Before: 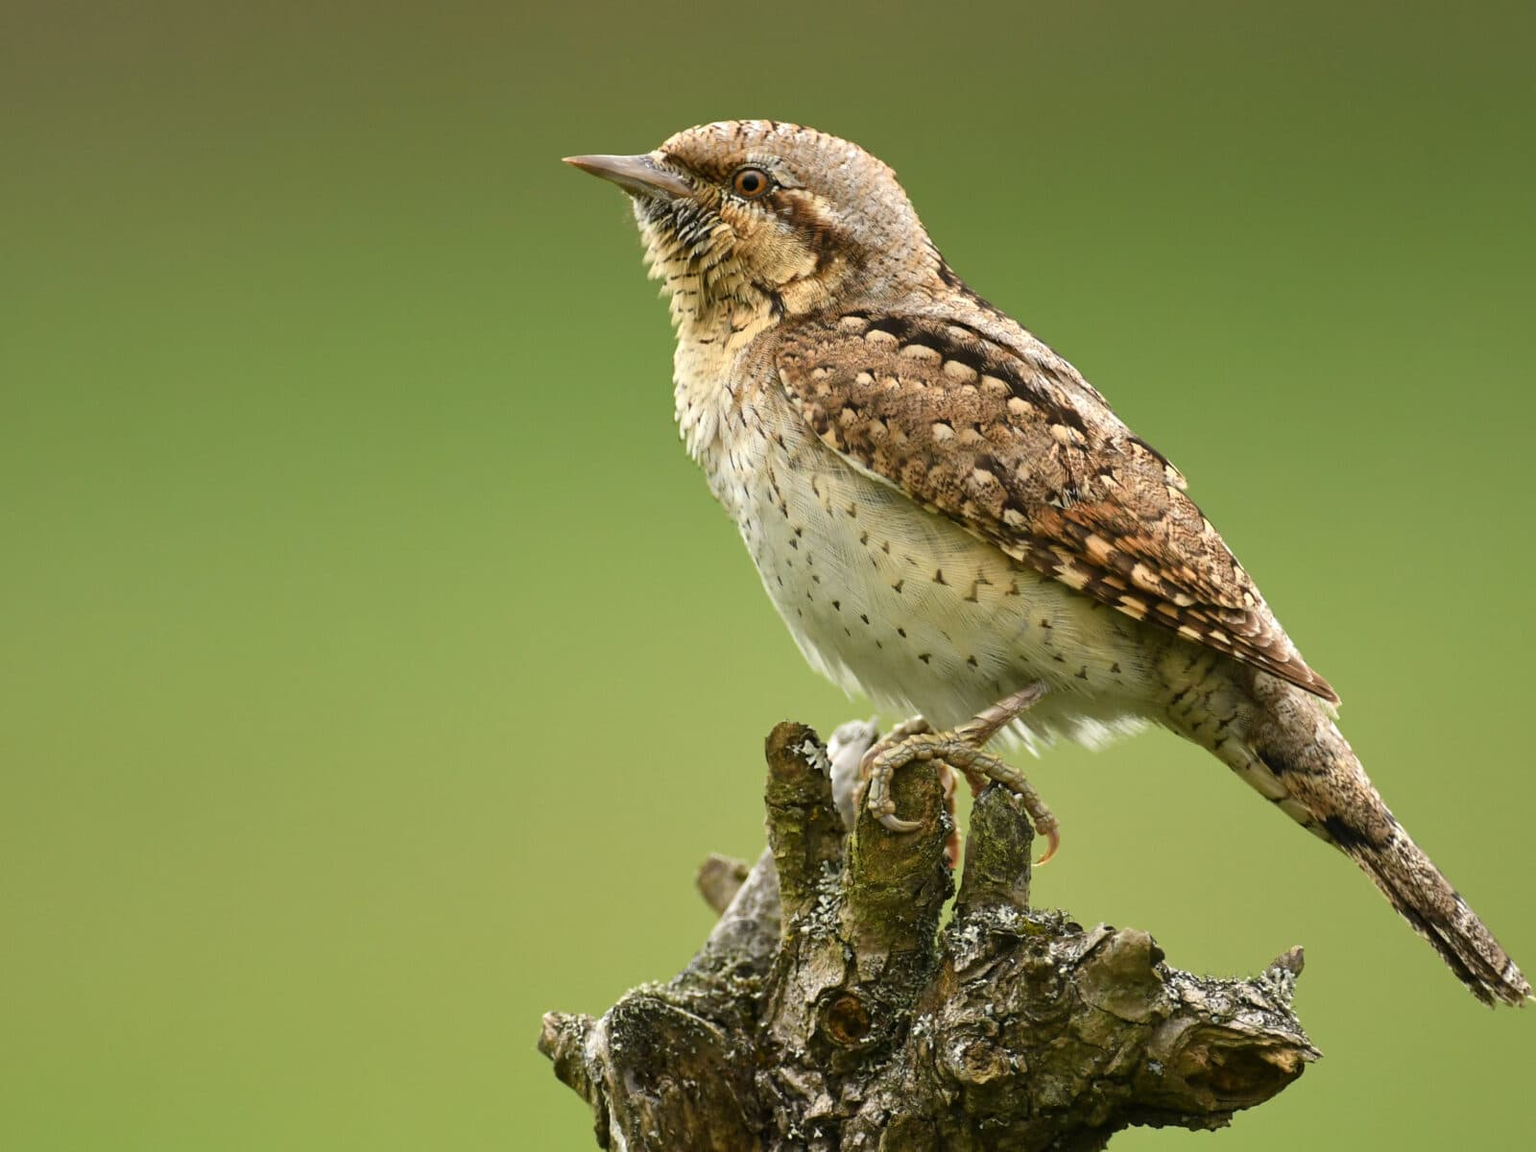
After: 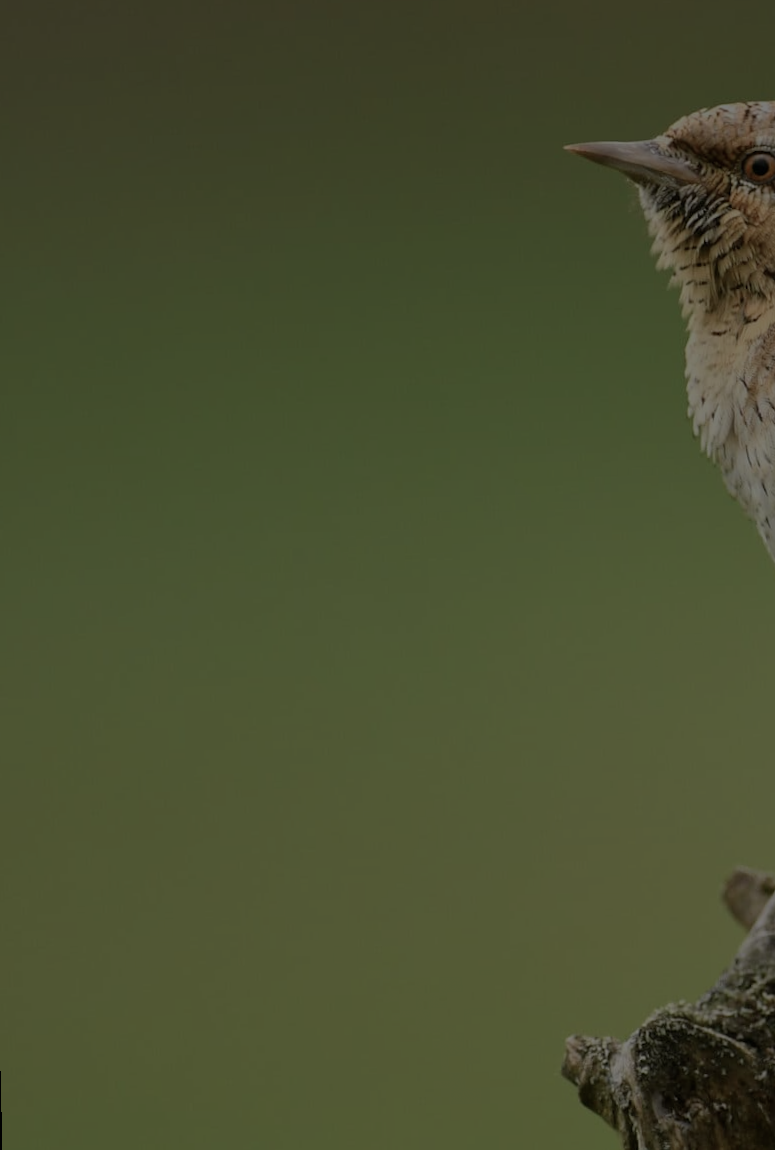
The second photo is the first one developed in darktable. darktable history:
color balance rgb: perceptual brilliance grading › global brilliance -48.39%
crop and rotate: left 0%, top 0%, right 50.845%
rotate and perspective: rotation -1.42°, crop left 0.016, crop right 0.984, crop top 0.035, crop bottom 0.965
